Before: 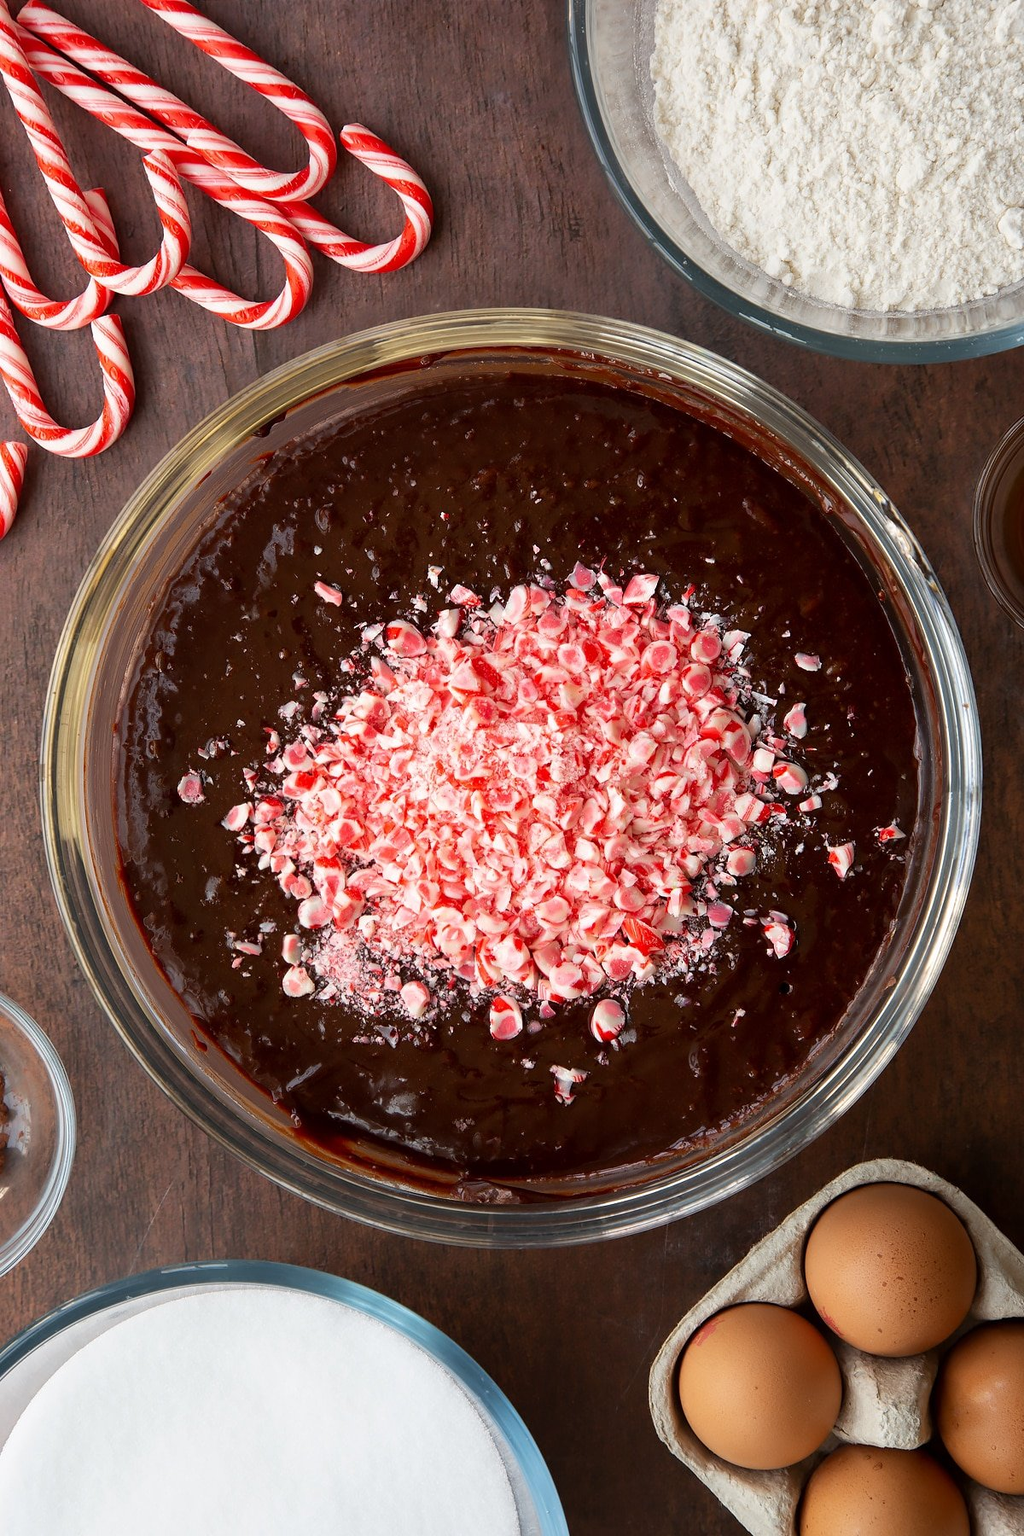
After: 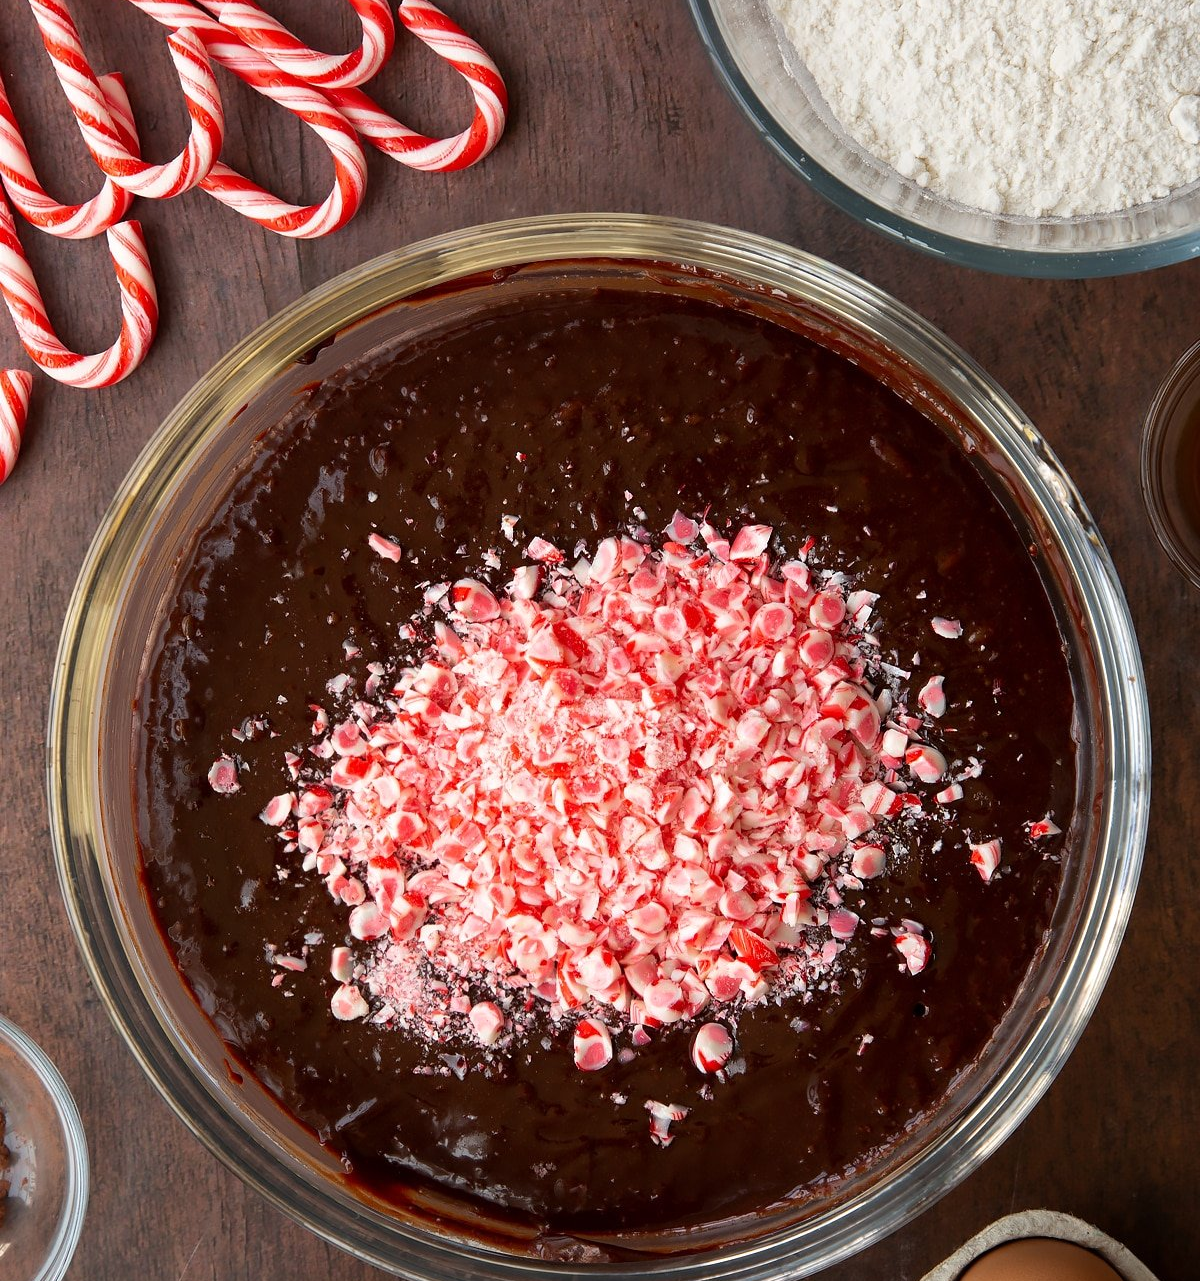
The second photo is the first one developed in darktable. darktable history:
crop and rotate: top 8.228%, bottom 20.577%
tone equalizer: on, module defaults
